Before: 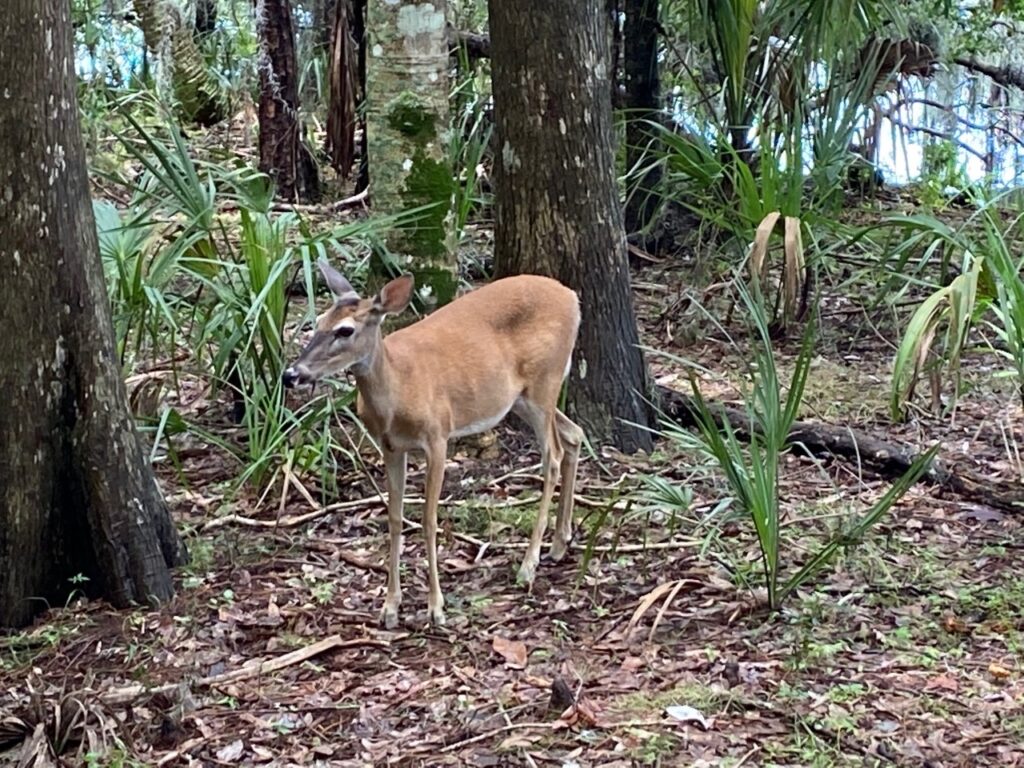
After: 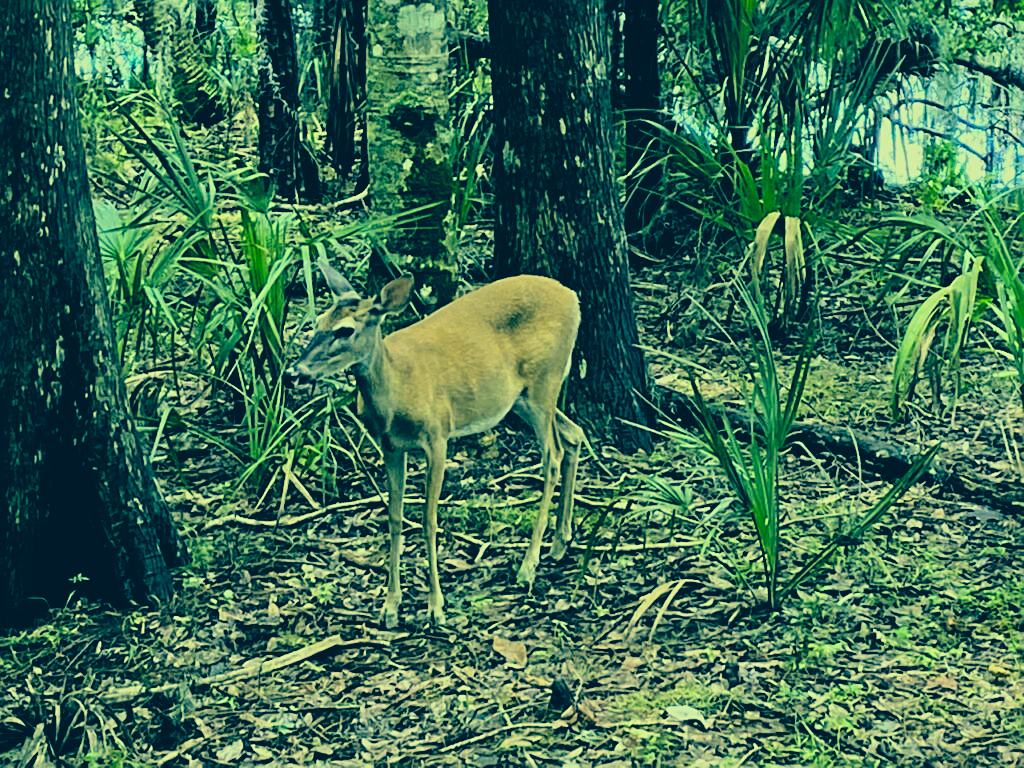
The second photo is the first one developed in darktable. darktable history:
color correction: highlights a* -15.13, highlights b* 39.9, shadows a* -39.34, shadows b* -26.73
filmic rgb: black relative exposure -5.1 EV, white relative exposure 3.98 EV, hardness 2.9, contrast 1.299, highlights saturation mix -30.97%, color science v6 (2022)
sharpen: on, module defaults
